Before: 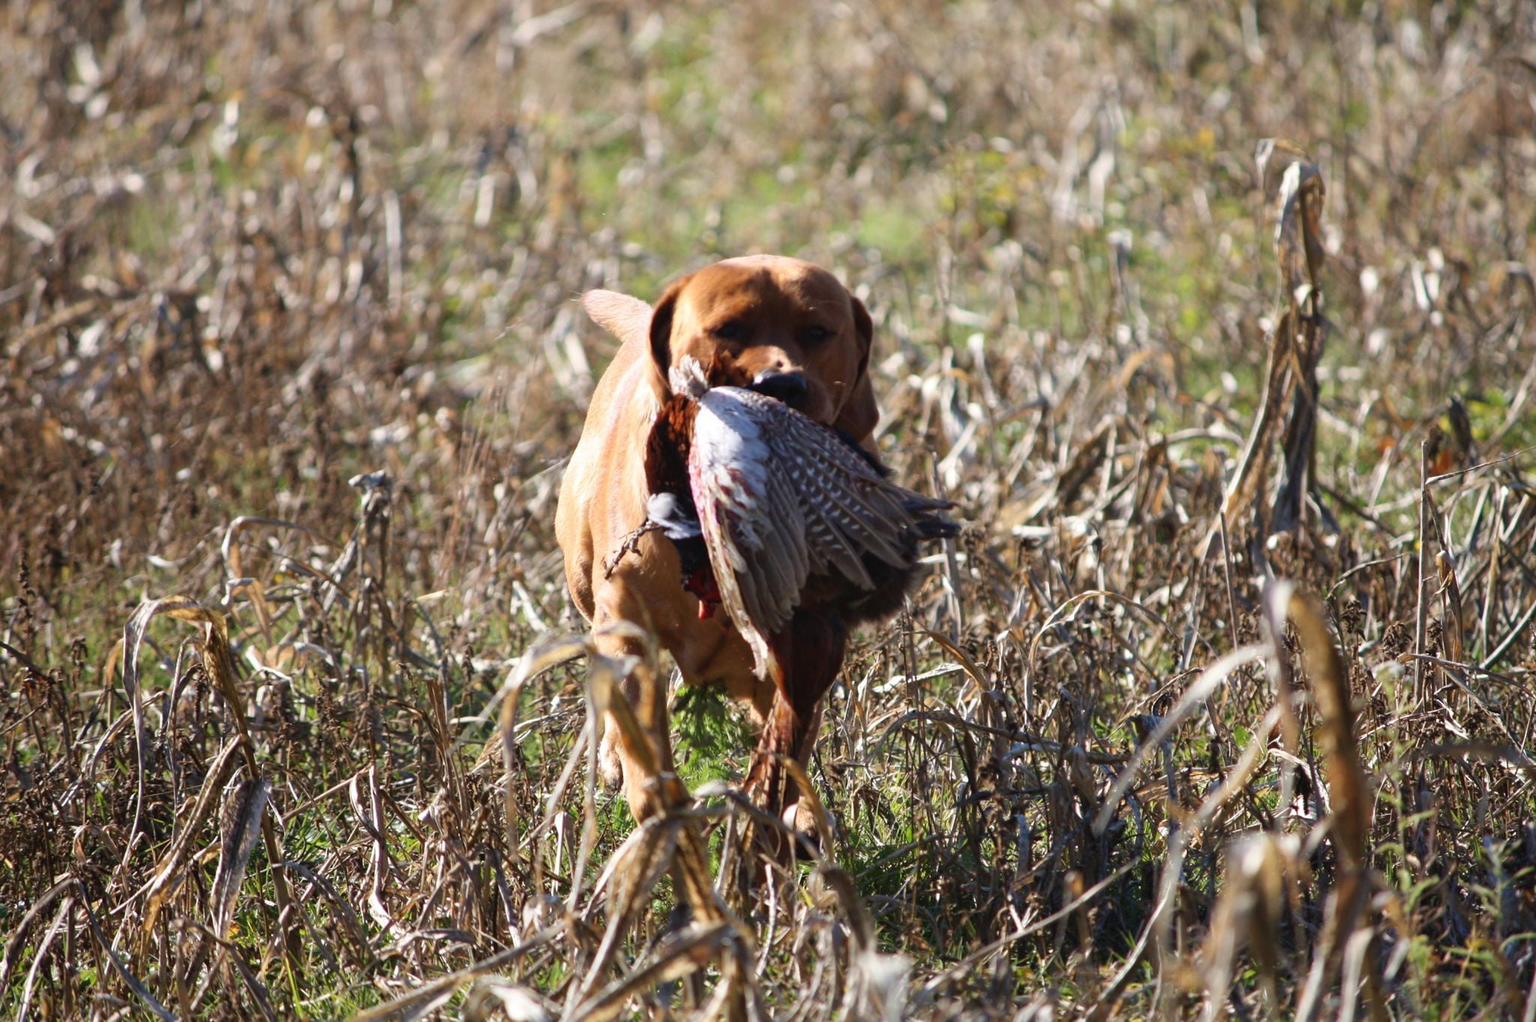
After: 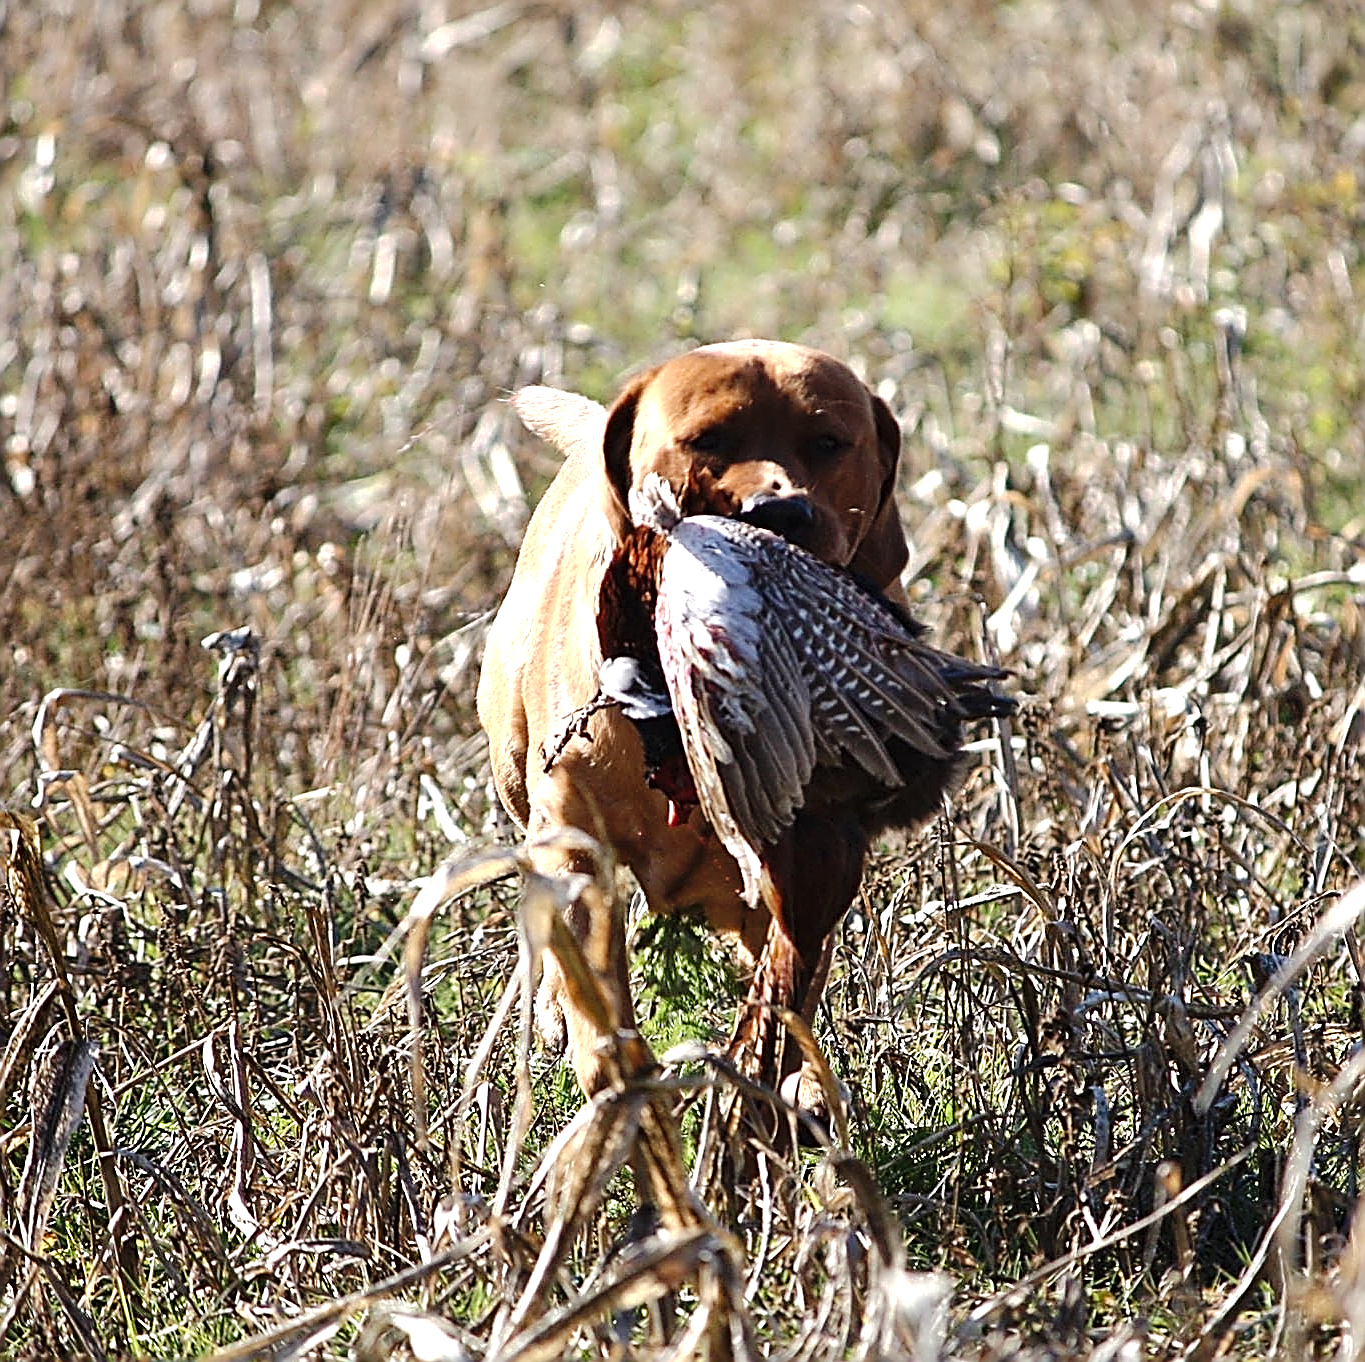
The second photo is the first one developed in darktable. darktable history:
shadows and highlights: shadows 49.28, highlights -40.69, soften with gaussian
sharpen: amount 1.999
tone equalizer: edges refinement/feathering 500, mask exposure compensation -1.57 EV, preserve details no
crop and rotate: left 12.887%, right 20.445%
tone curve: curves: ch0 [(0, 0) (0.003, 0.005) (0.011, 0.006) (0.025, 0.013) (0.044, 0.027) (0.069, 0.042) (0.1, 0.06) (0.136, 0.085) (0.177, 0.118) (0.224, 0.171) (0.277, 0.239) (0.335, 0.314) (0.399, 0.394) (0.468, 0.473) (0.543, 0.552) (0.623, 0.64) (0.709, 0.718) (0.801, 0.801) (0.898, 0.882) (1, 1)], preserve colors none
exposure: black level correction 0.001, exposure 0.499 EV, compensate highlight preservation false
contrast brightness saturation: saturation -0.157
